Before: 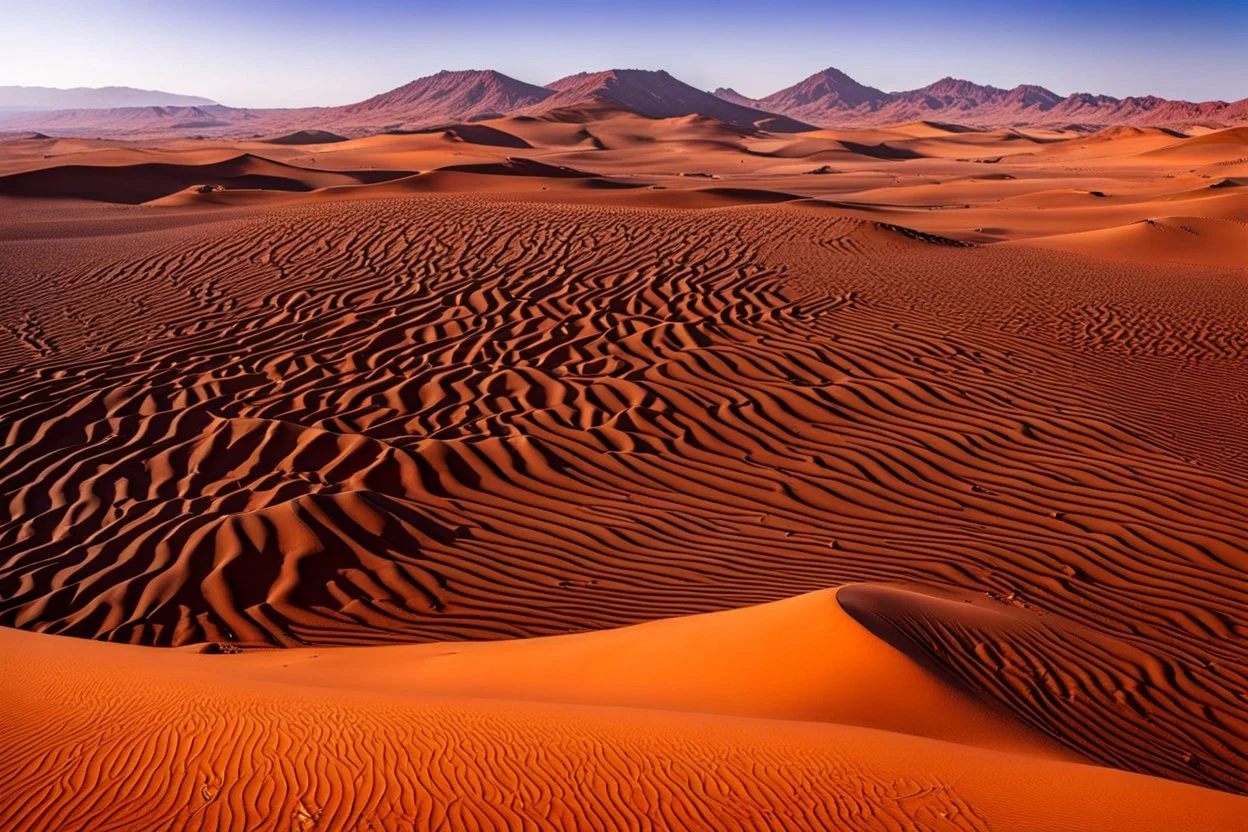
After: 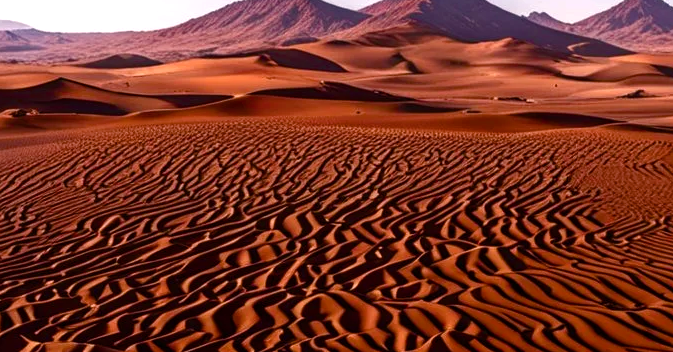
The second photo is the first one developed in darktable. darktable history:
color balance rgb: highlights gain › chroma 0.995%, highlights gain › hue 25.79°, perceptual saturation grading › global saturation 20%, perceptual saturation grading › highlights -49.578%, perceptual saturation grading › shadows 24.407%, perceptual brilliance grading › highlights 13.966%, perceptual brilliance grading › shadows -19.204%, global vibrance 20%
crop: left 14.904%, top 9.222%, right 31.152%, bottom 48.458%
